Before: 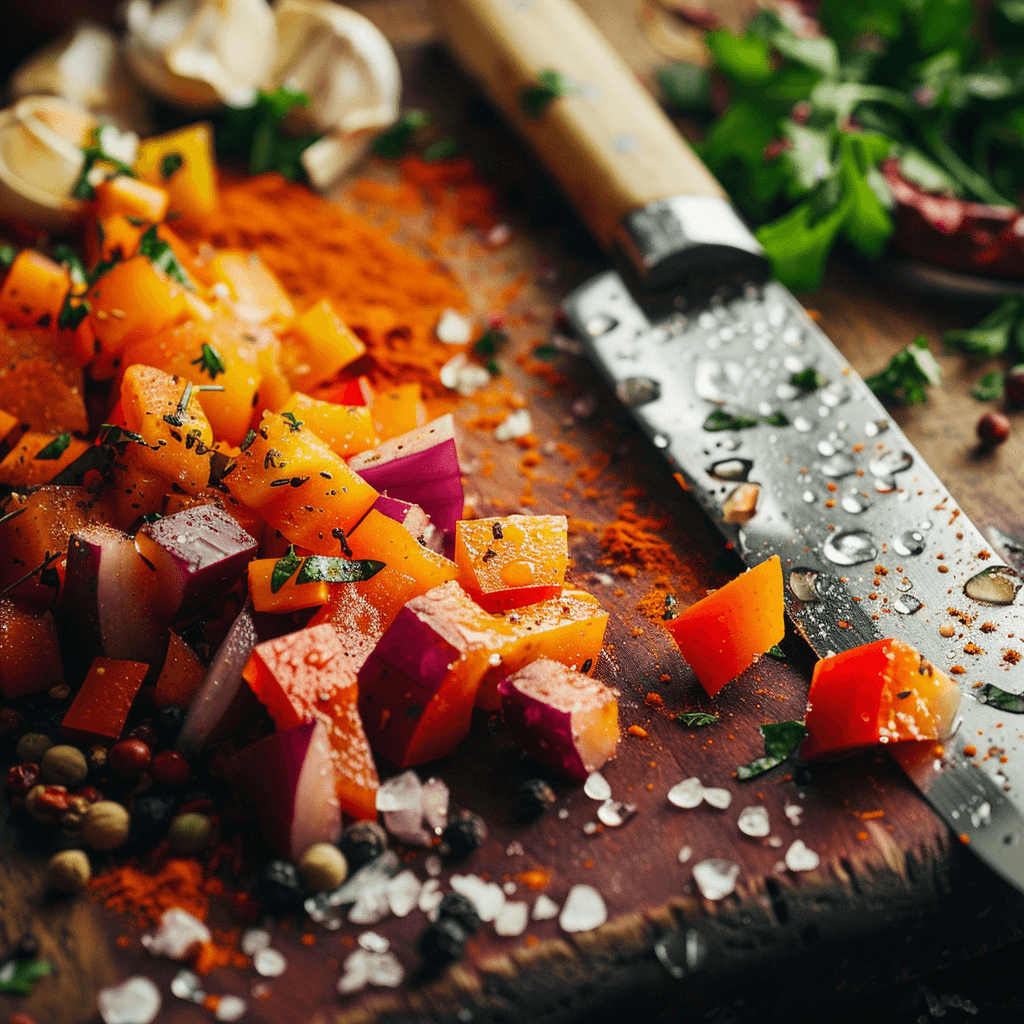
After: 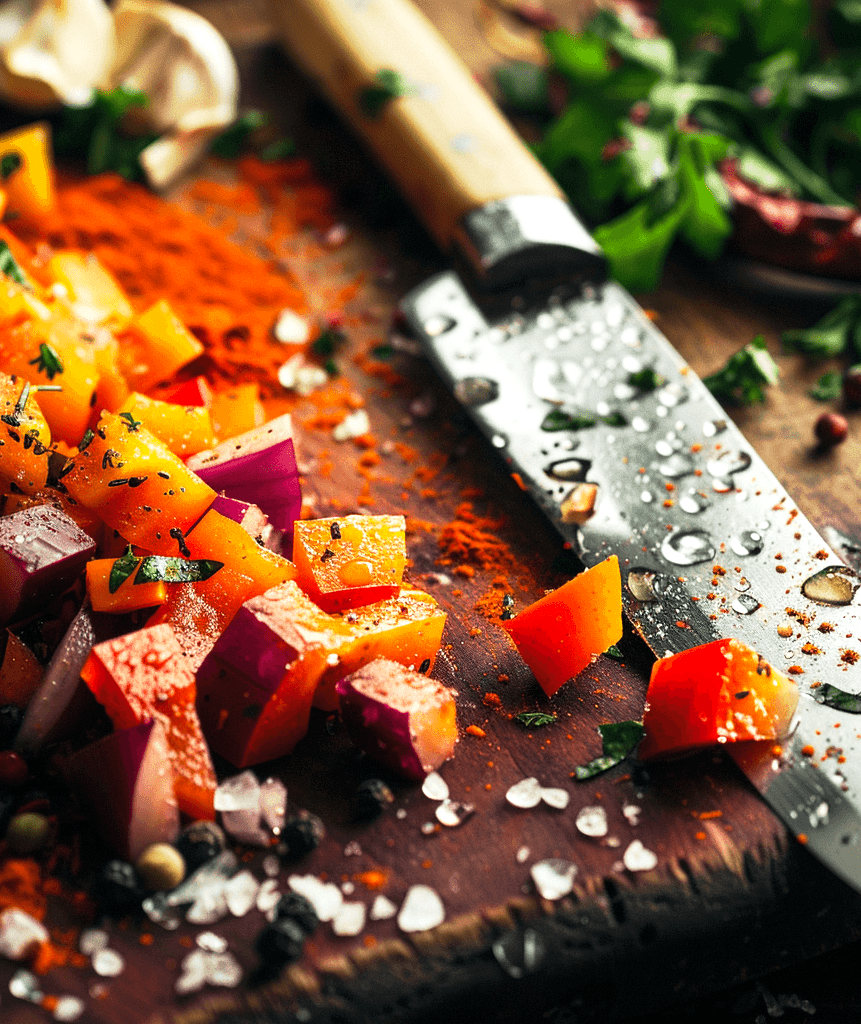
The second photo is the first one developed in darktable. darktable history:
crop: left 15.886%
base curve: curves: ch0 [(0, 0) (0.257, 0.25) (0.482, 0.586) (0.757, 0.871) (1, 1)], preserve colors none
levels: black 0.044%, levels [0.016, 0.484, 0.953]
